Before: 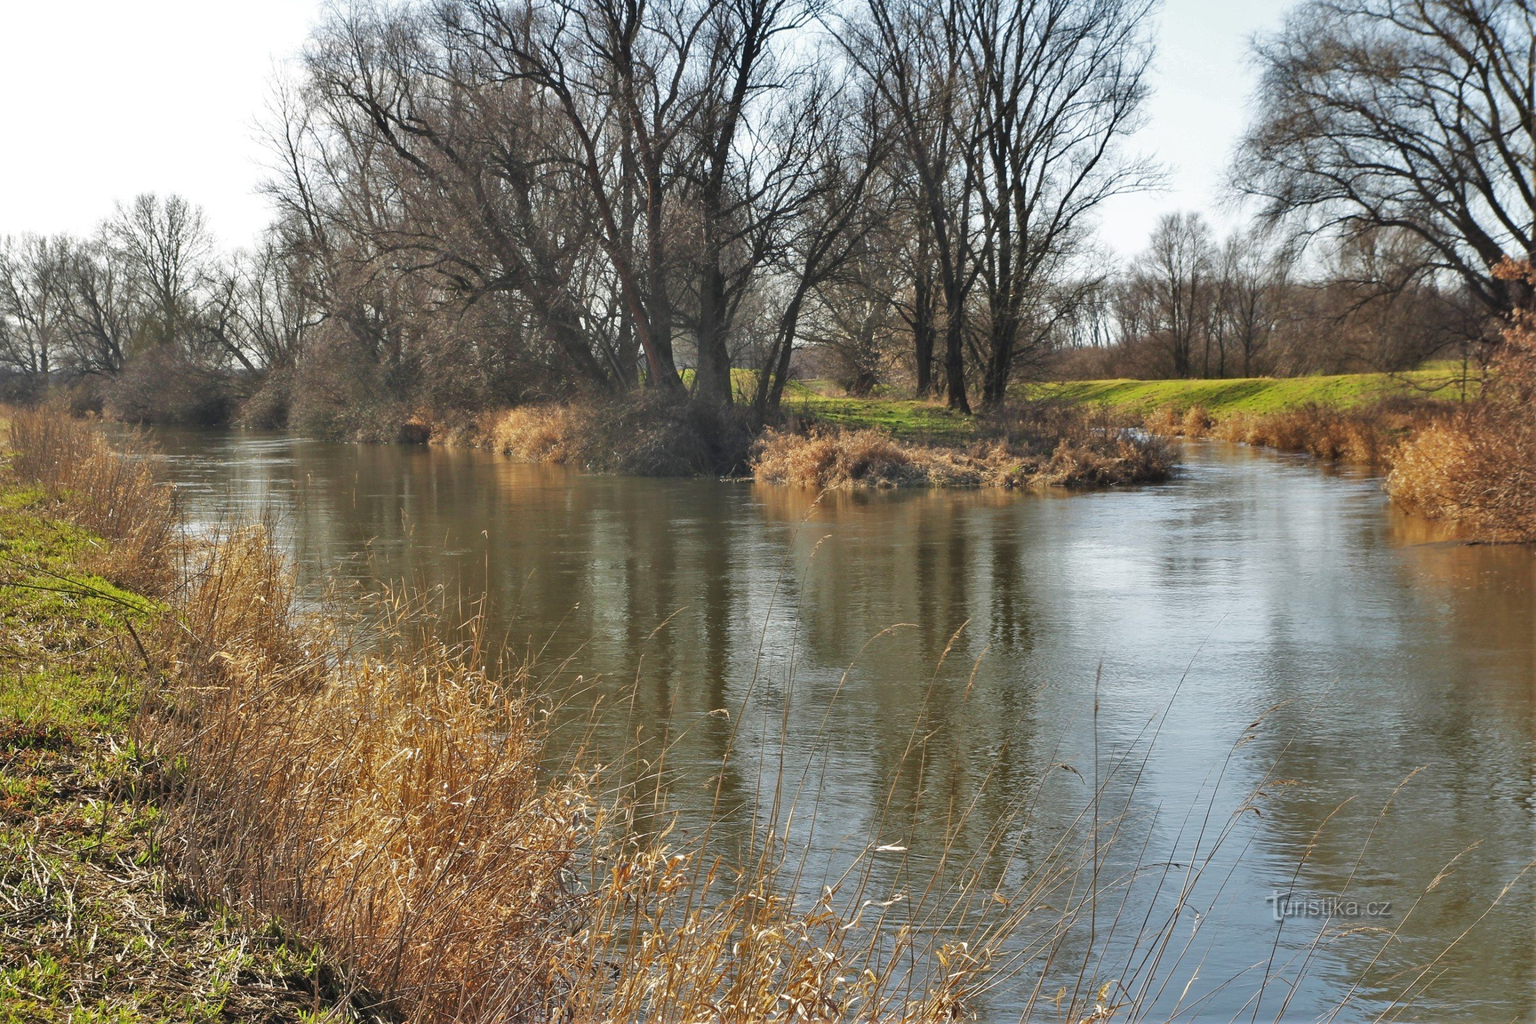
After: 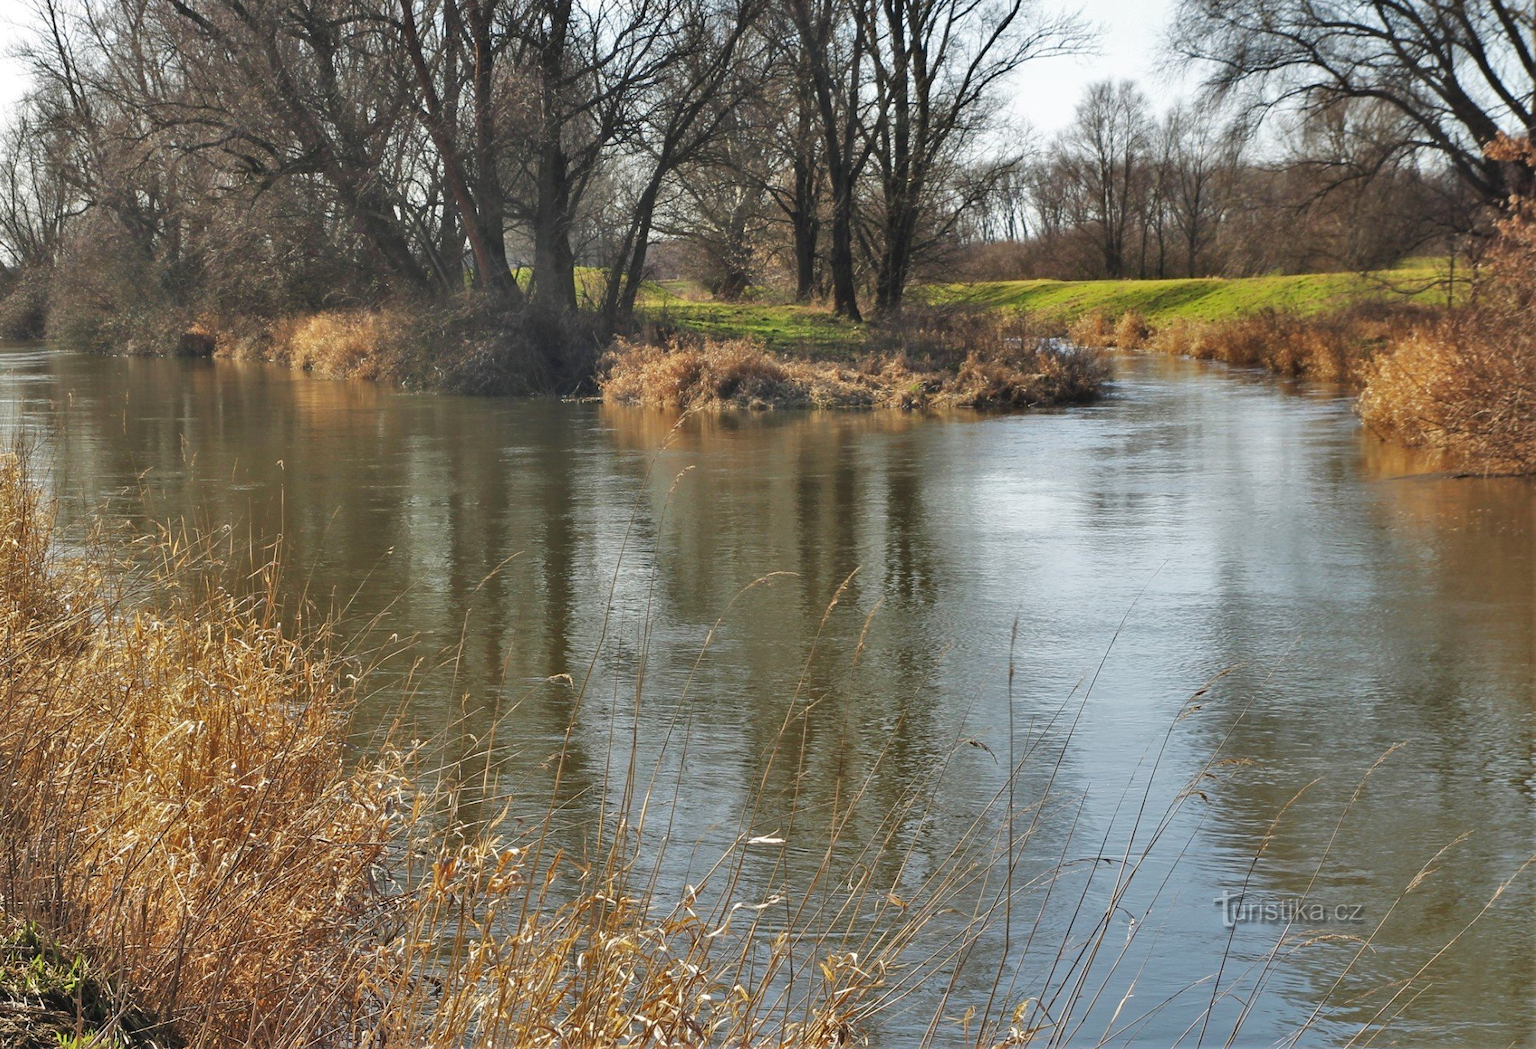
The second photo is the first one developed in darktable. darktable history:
crop: left 16.315%, top 14.246%
